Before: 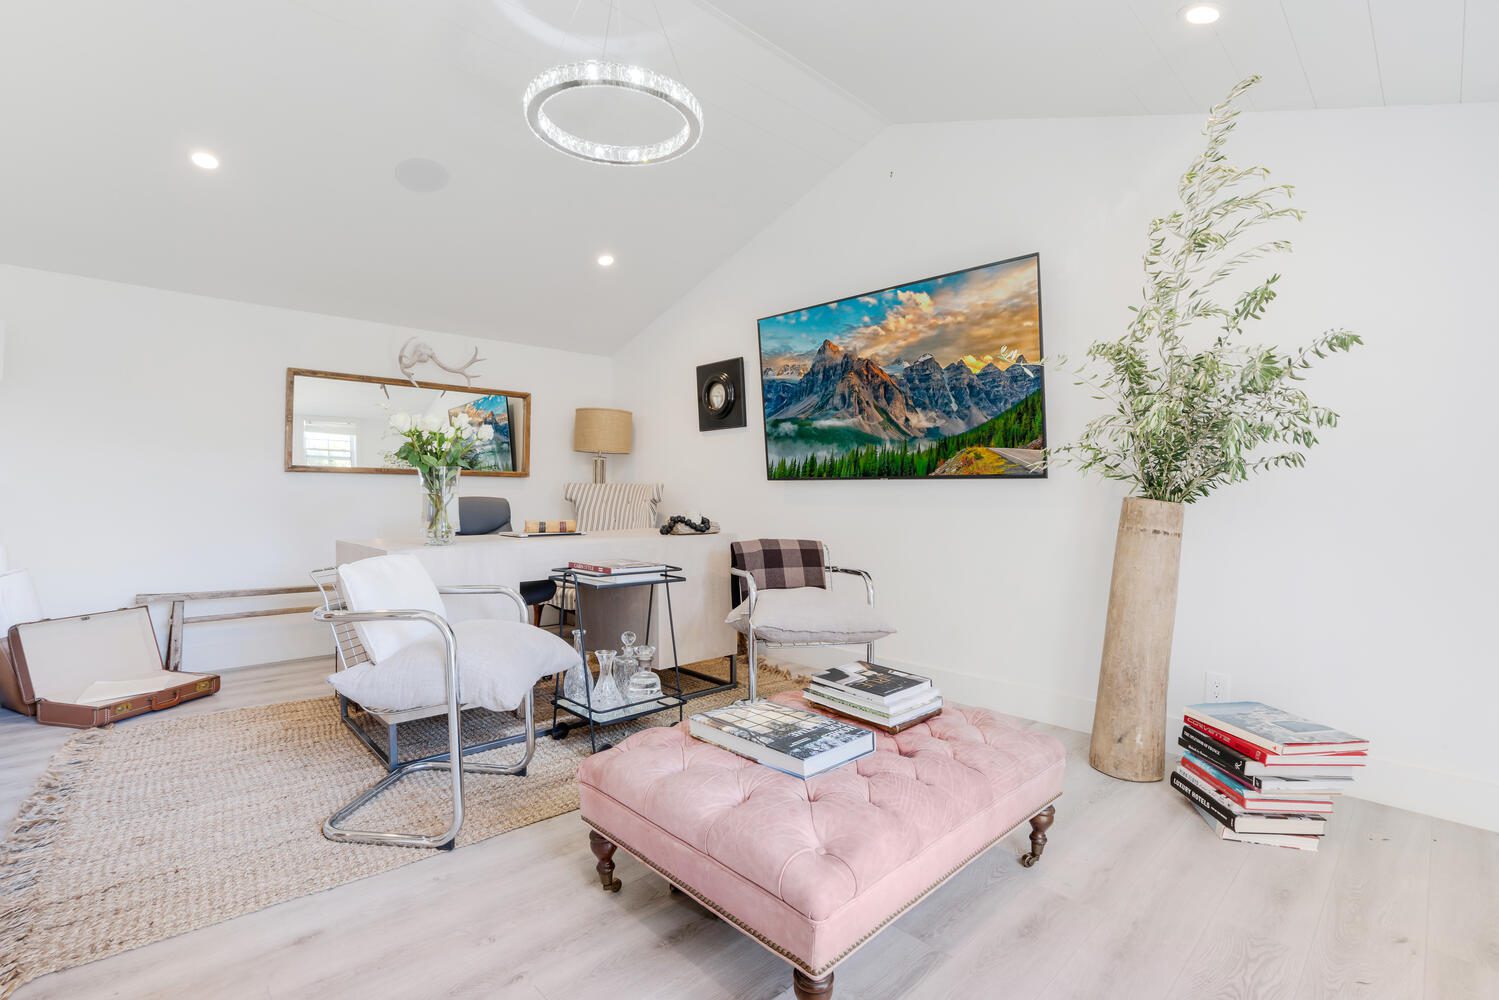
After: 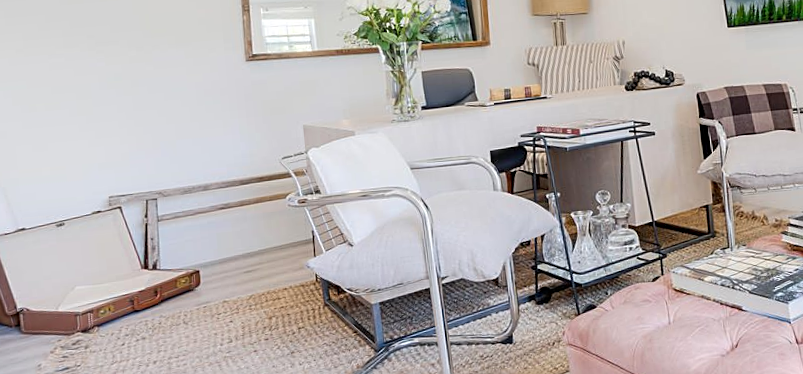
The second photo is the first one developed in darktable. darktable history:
crop: top 44.483%, right 43.593%, bottom 12.892%
sharpen: on, module defaults
rotate and perspective: rotation -5°, crop left 0.05, crop right 0.952, crop top 0.11, crop bottom 0.89
